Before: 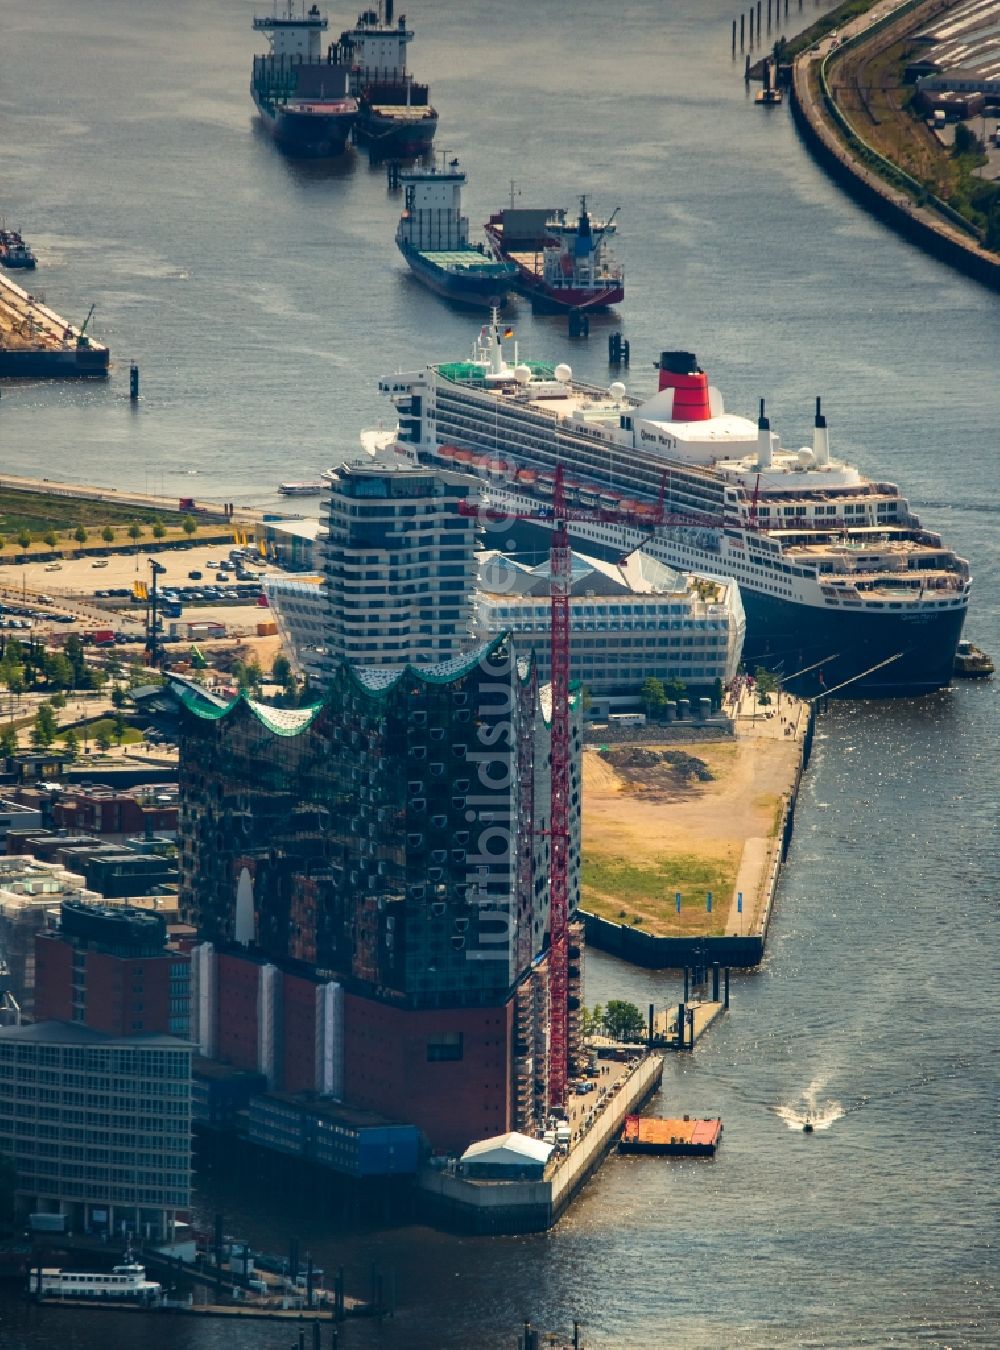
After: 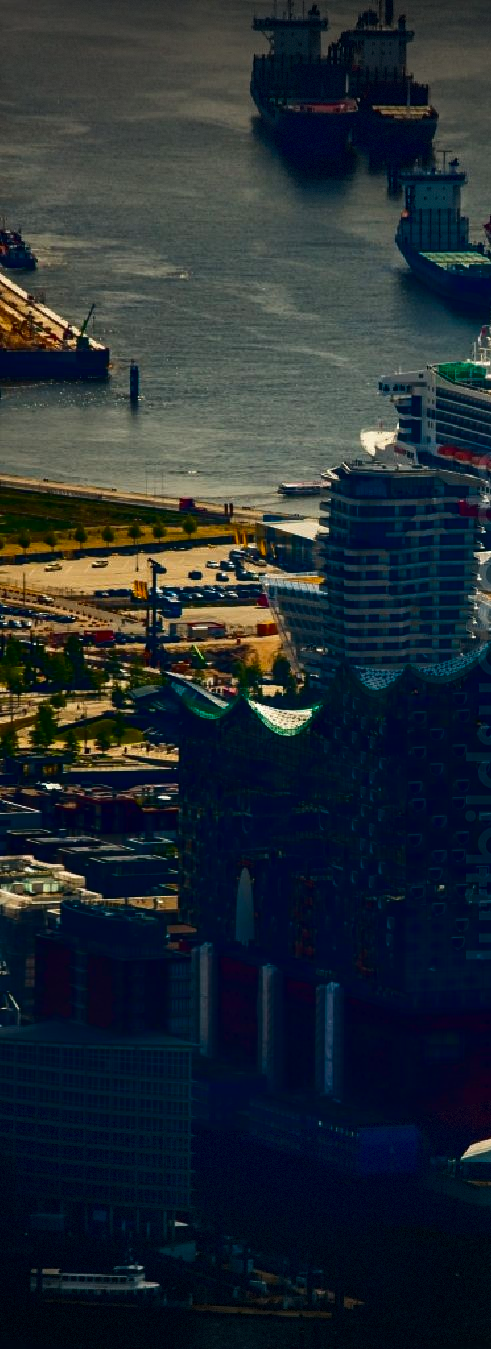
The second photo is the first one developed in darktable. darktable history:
crop and rotate: left 0%, top 0%, right 50.845%
contrast brightness saturation: contrast 0.09, brightness -0.59, saturation 0.17
color balance: output saturation 120%
vignetting: fall-off start 100%, brightness -0.406, saturation -0.3, width/height ratio 1.324, dithering 8-bit output, unbound false
